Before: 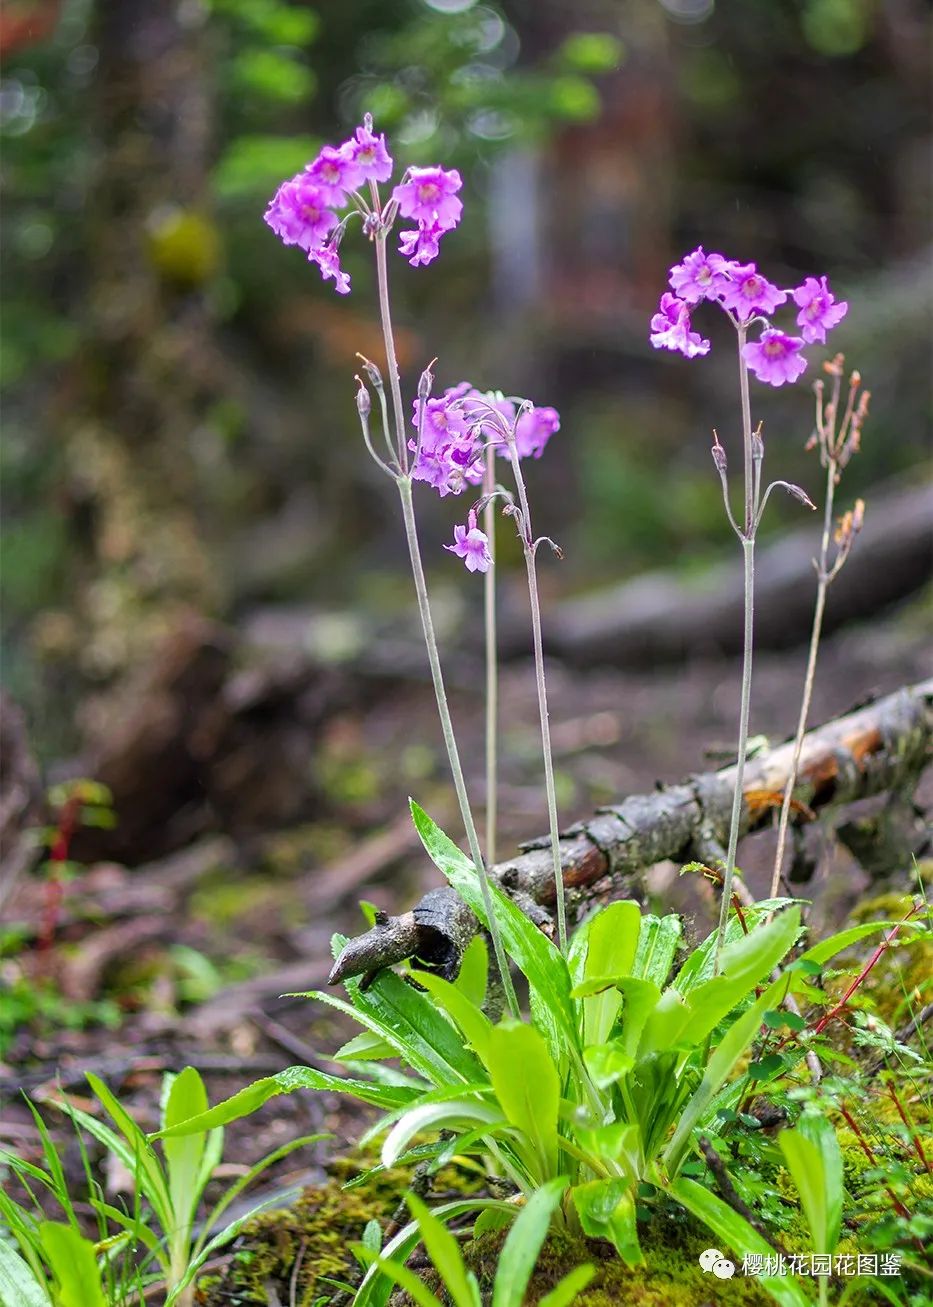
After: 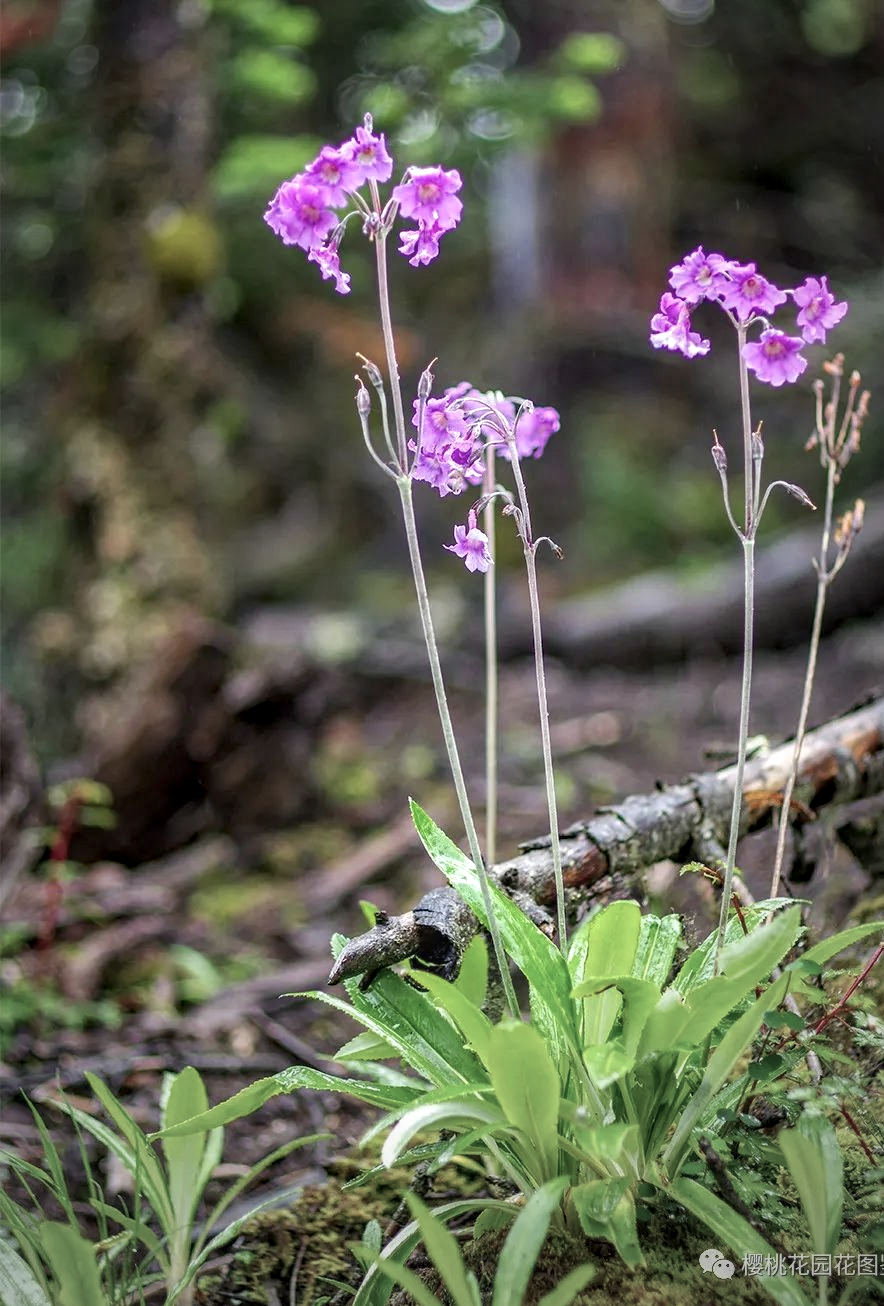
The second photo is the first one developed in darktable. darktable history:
crop and rotate: right 5.167%
exposure: compensate highlight preservation false
local contrast: on, module defaults
levels: levels [0, 0.48, 0.961]
vignetting: fall-off start 72.14%, fall-off radius 108.07%, brightness -0.713, saturation -0.488, center (-0.054, -0.359), width/height ratio 0.729
color balance: input saturation 80.07%
contrast brightness saturation: saturation -0.04
haze removal: compatibility mode true, adaptive false
